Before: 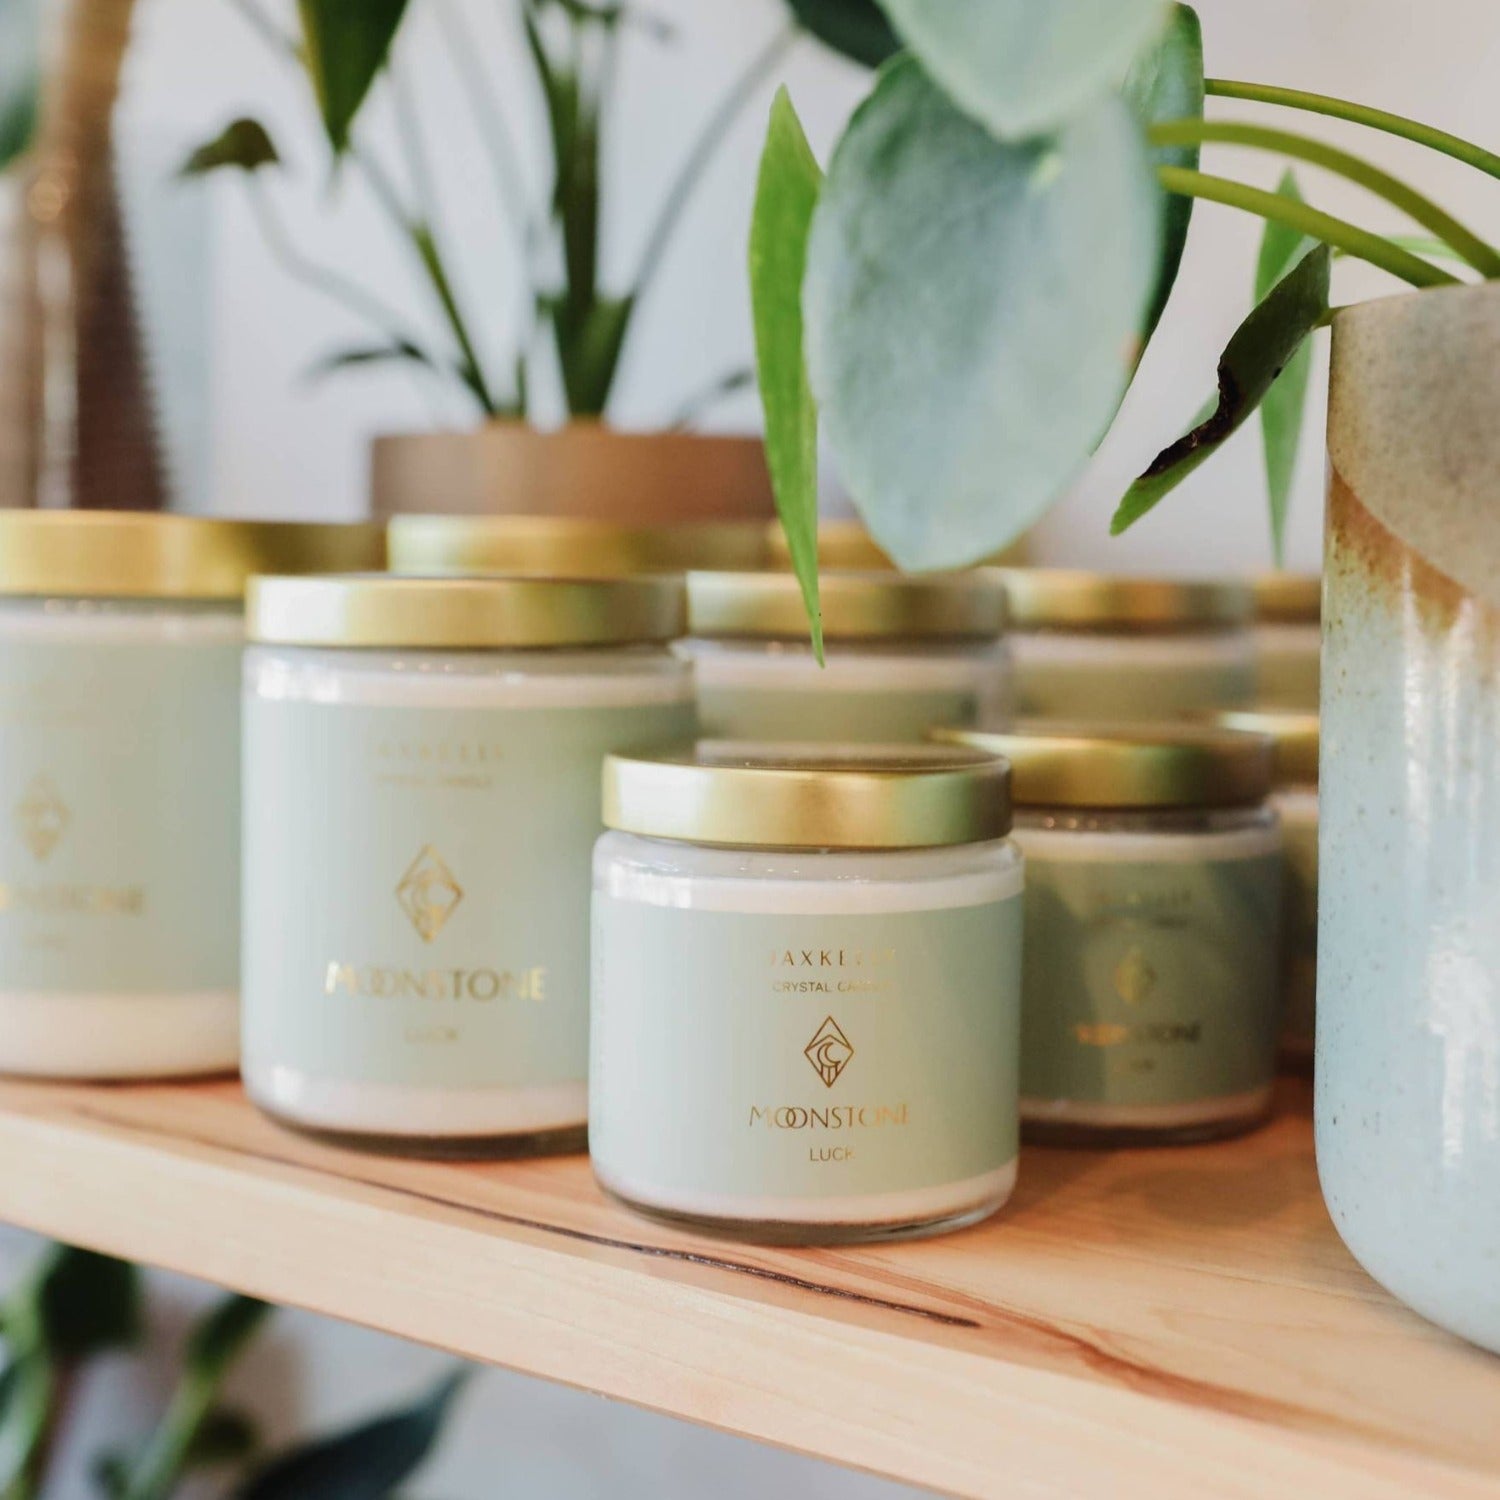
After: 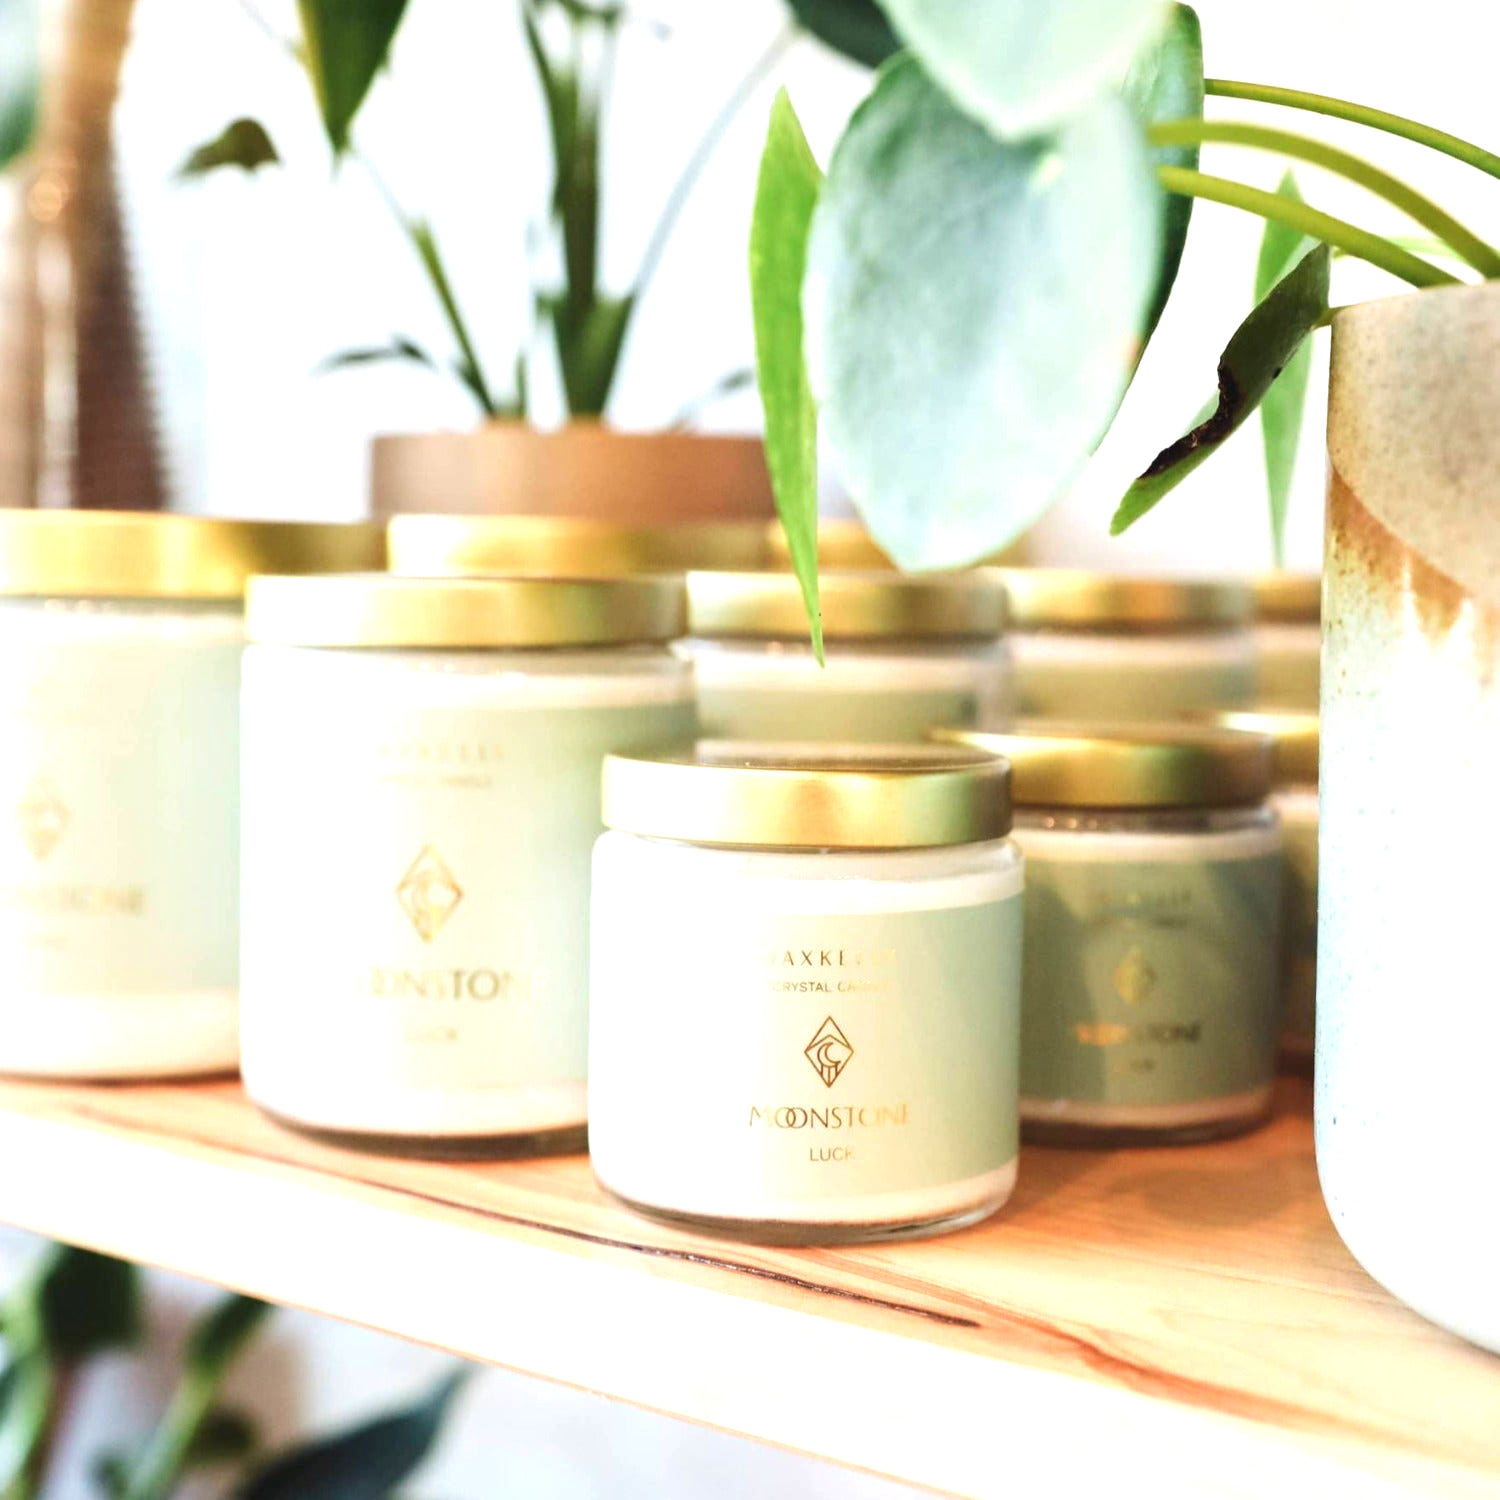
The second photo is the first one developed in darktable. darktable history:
velvia: strength 6%
exposure: black level correction 0, exposure 1.1 EV, compensate exposure bias true, compensate highlight preservation false
